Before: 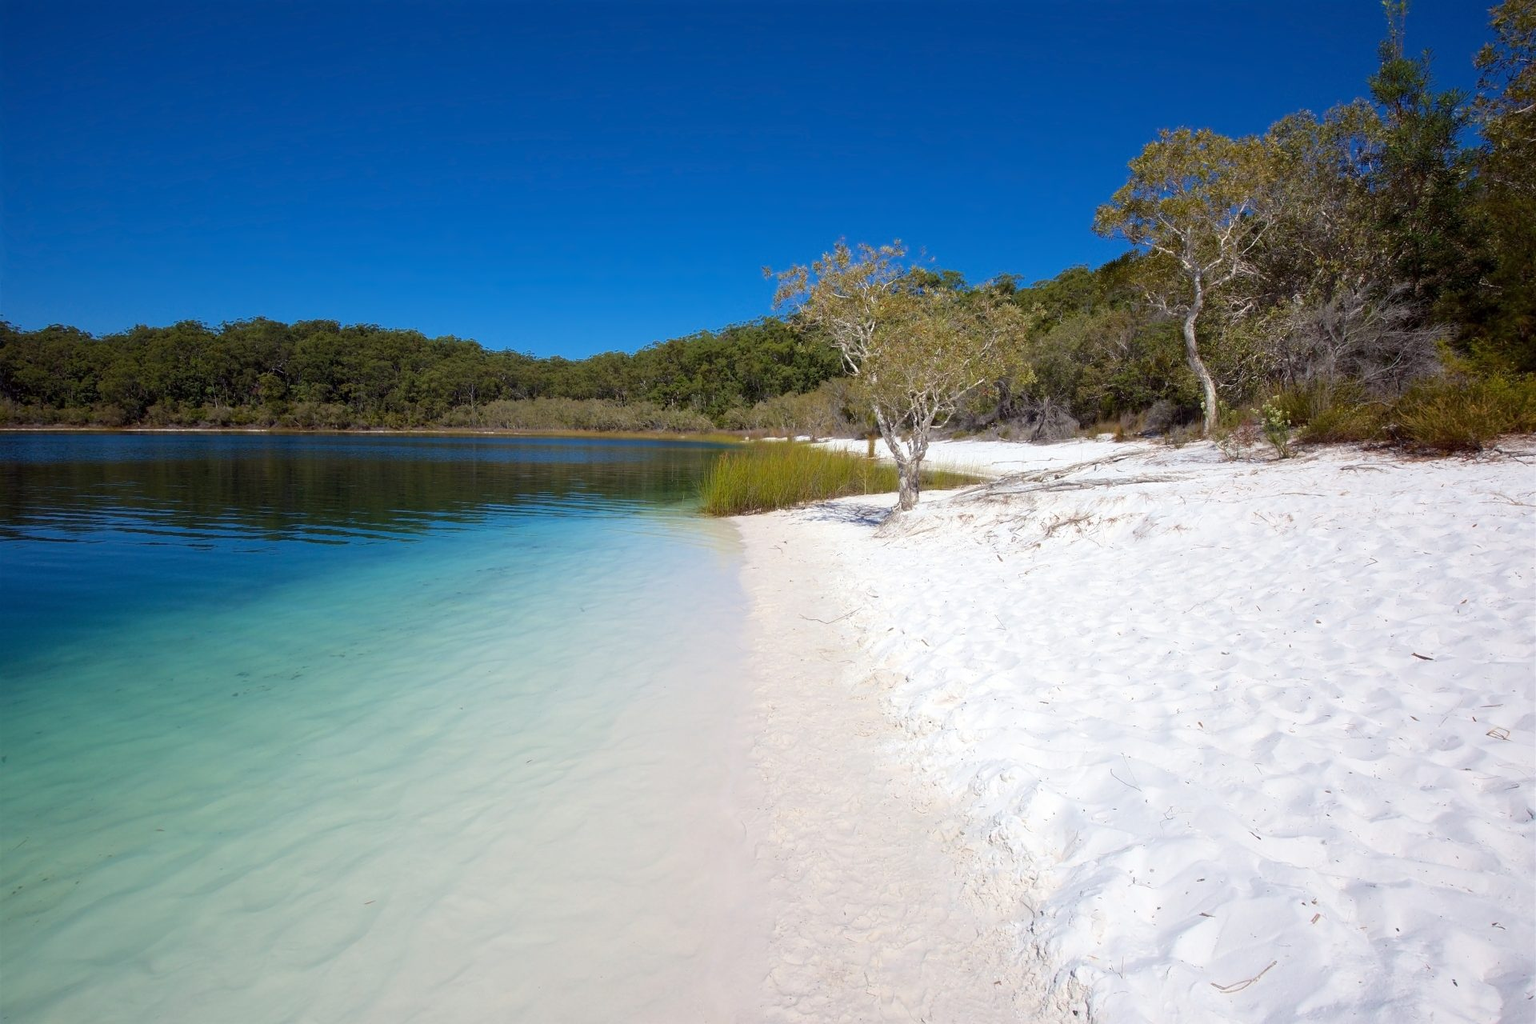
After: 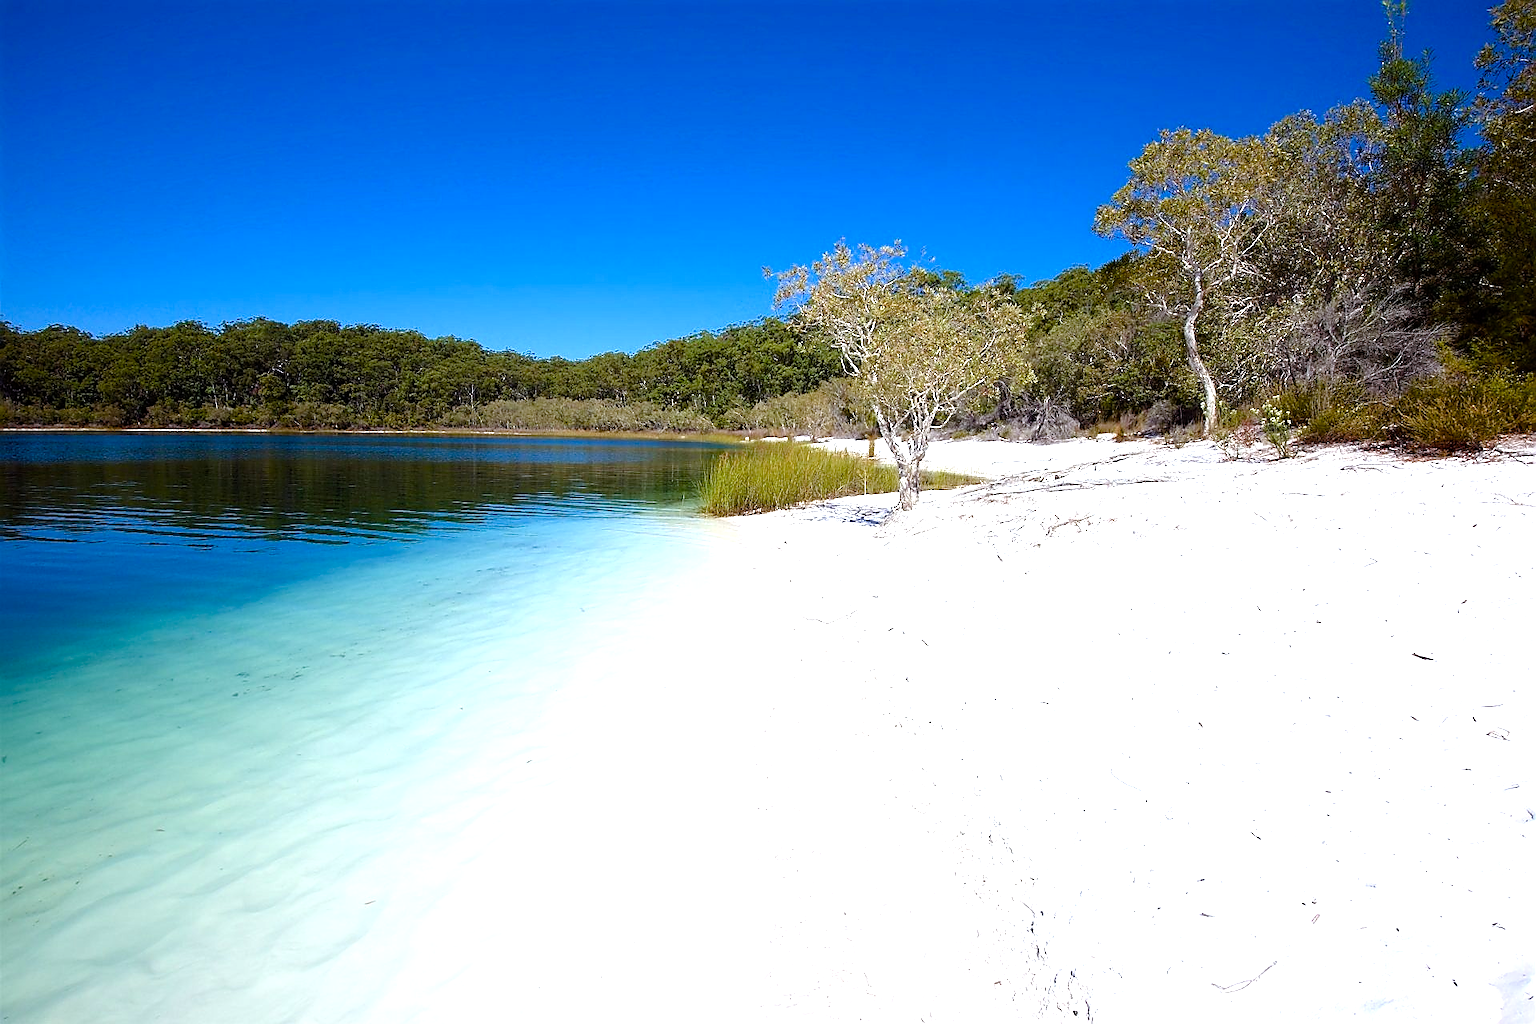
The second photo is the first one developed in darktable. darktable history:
tone equalizer: -8 EV -0.722 EV, -7 EV -0.699 EV, -6 EV -0.564 EV, -5 EV -0.365 EV, -3 EV 0.382 EV, -2 EV 0.6 EV, -1 EV 0.693 EV, +0 EV 0.749 EV
color balance rgb: highlights gain › luminance 16.663%, highlights gain › chroma 2.847%, highlights gain › hue 258.73°, perceptual saturation grading › global saturation 20%, perceptual saturation grading › highlights -50.219%, perceptual saturation grading › shadows 30.817%, global vibrance 20%
sharpen: radius 1.422, amount 1.234, threshold 0.823
